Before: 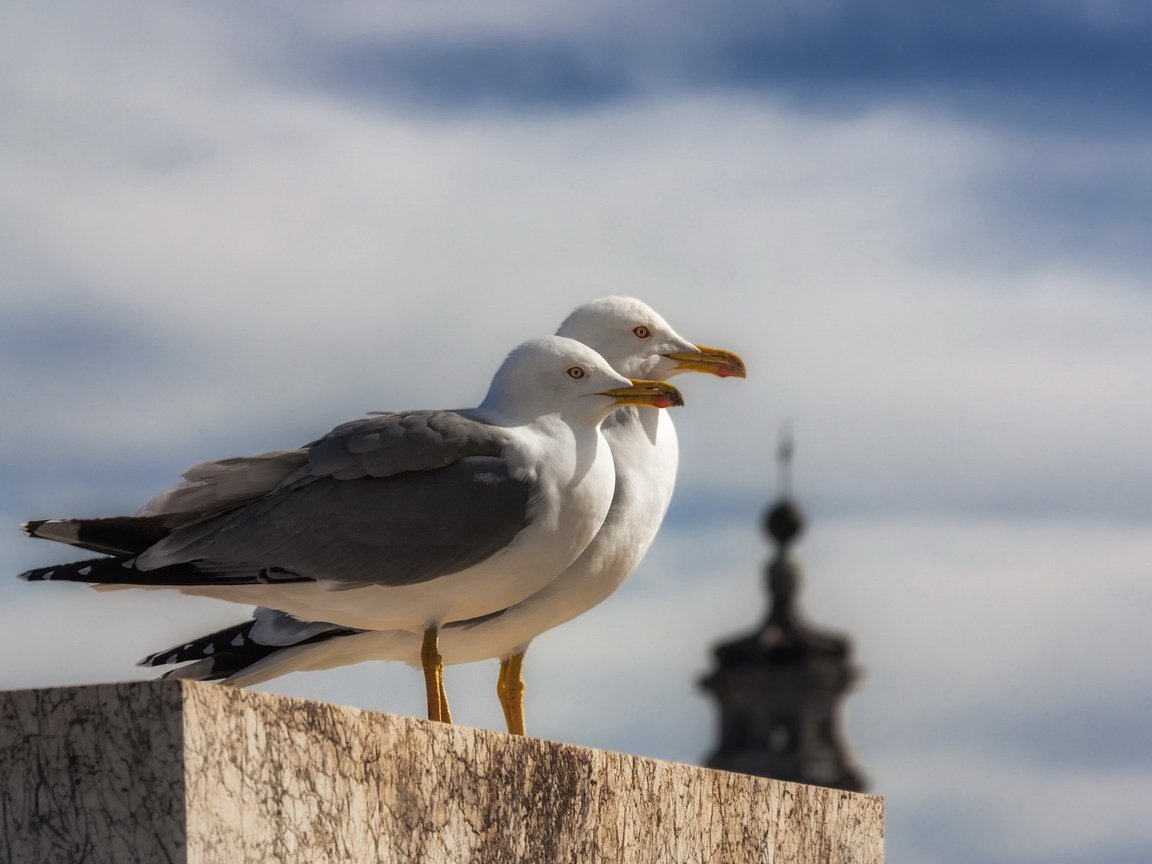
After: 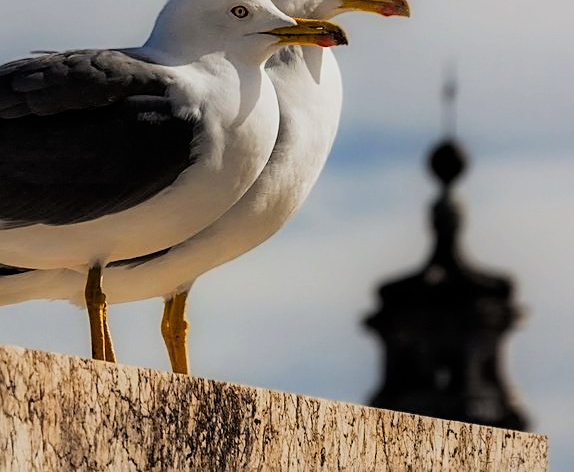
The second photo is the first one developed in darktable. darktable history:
sharpen: on, module defaults
filmic rgb: black relative exposure -5.07 EV, white relative exposure 3.97 EV, threshold -0.297 EV, transition 3.19 EV, structure ↔ texture 99.65%, hardness 2.89, contrast 1.197, iterations of high-quality reconstruction 0, enable highlight reconstruction true
crop: left 29.229%, top 41.788%, right 20.883%, bottom 3.5%
color correction: highlights b* 0.068, saturation 1.28
